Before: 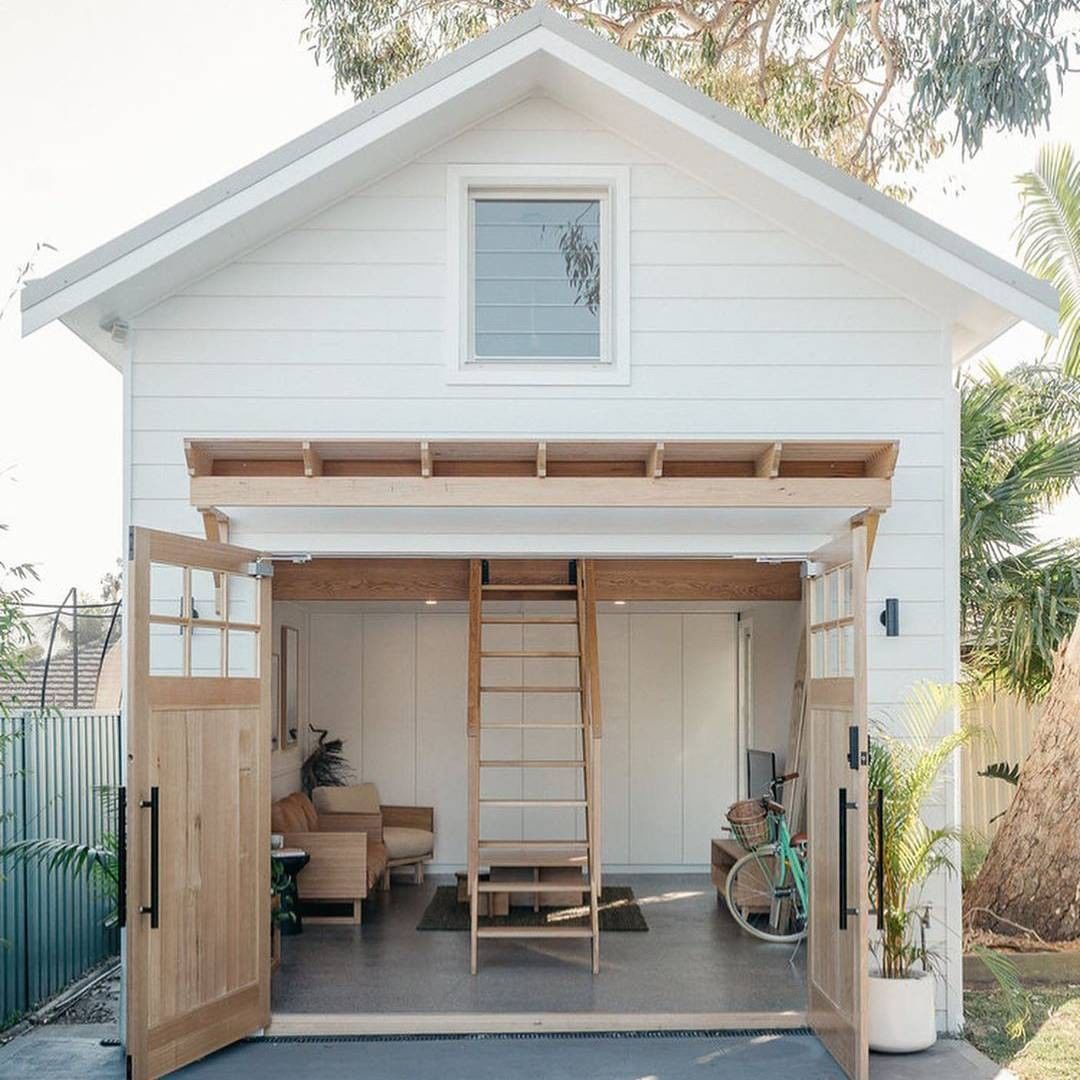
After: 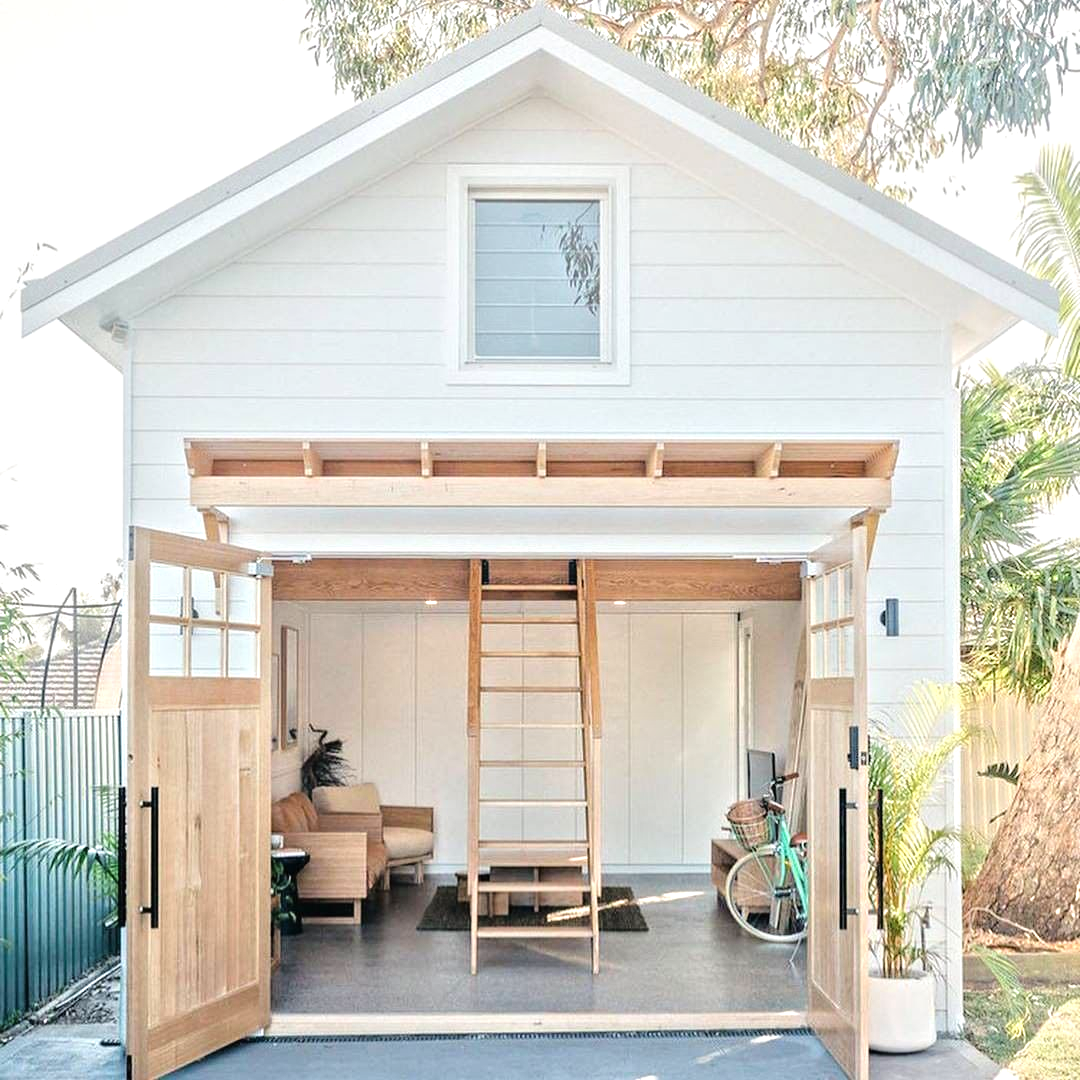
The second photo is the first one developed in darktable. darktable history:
tone equalizer: -7 EV 0.161 EV, -6 EV 0.638 EV, -5 EV 1.11 EV, -4 EV 1.35 EV, -3 EV 1.16 EV, -2 EV 0.6 EV, -1 EV 0.16 EV, smoothing diameter 2.05%, edges refinement/feathering 16.67, mask exposure compensation -1.57 EV, filter diffusion 5
